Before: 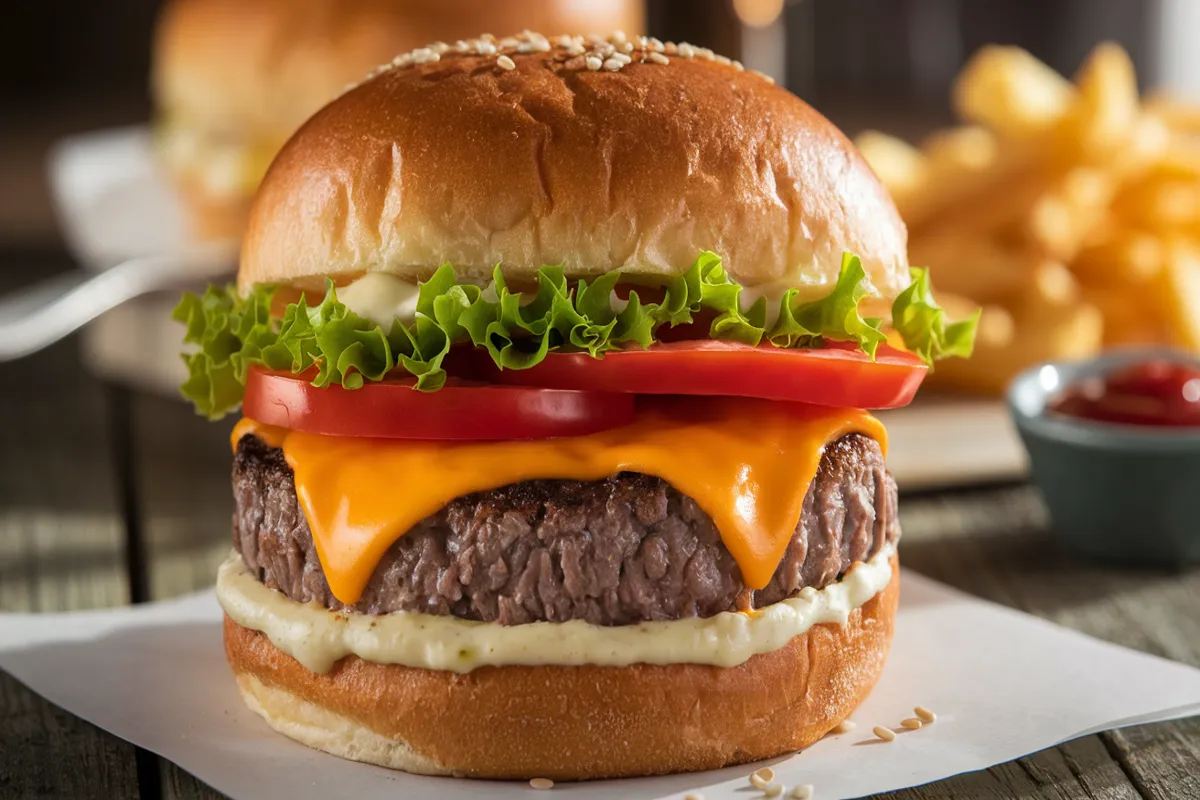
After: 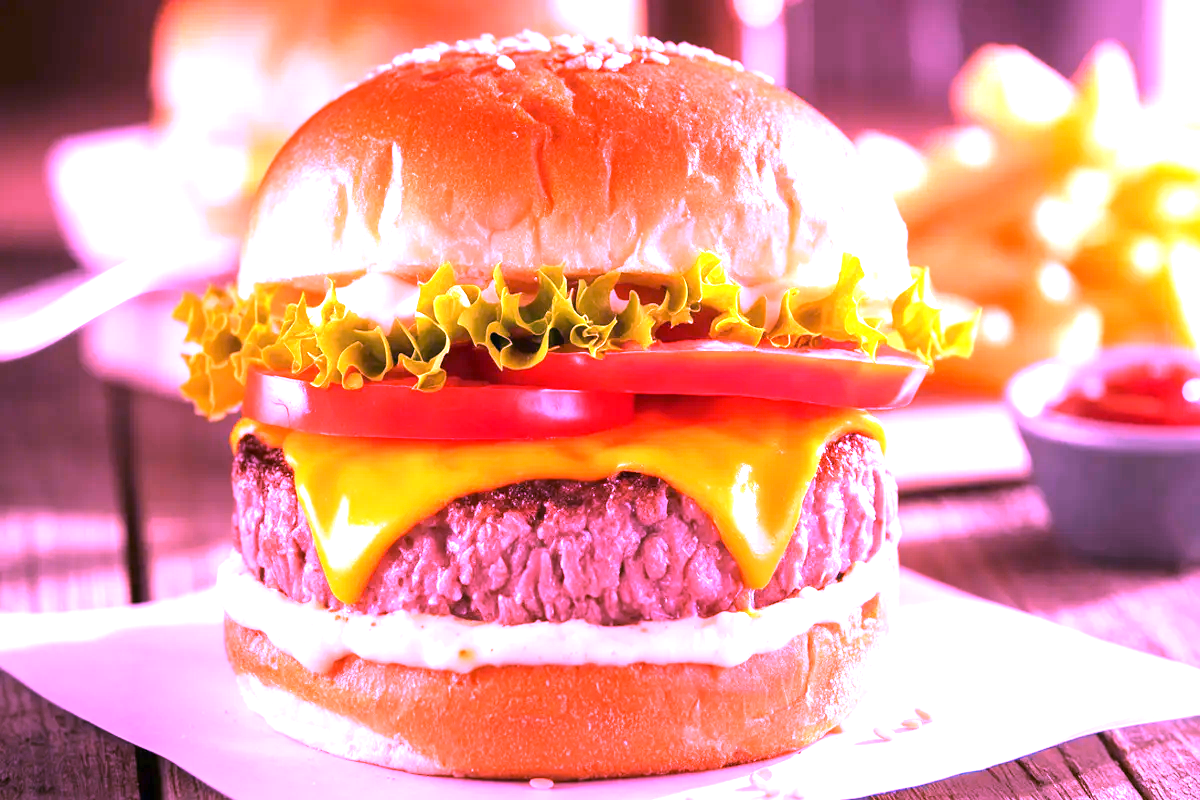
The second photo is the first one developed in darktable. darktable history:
white balance: red 1.803, blue 1.886
exposure: black level correction 0, exposure 1.35 EV, compensate exposure bias true, compensate highlight preservation false
